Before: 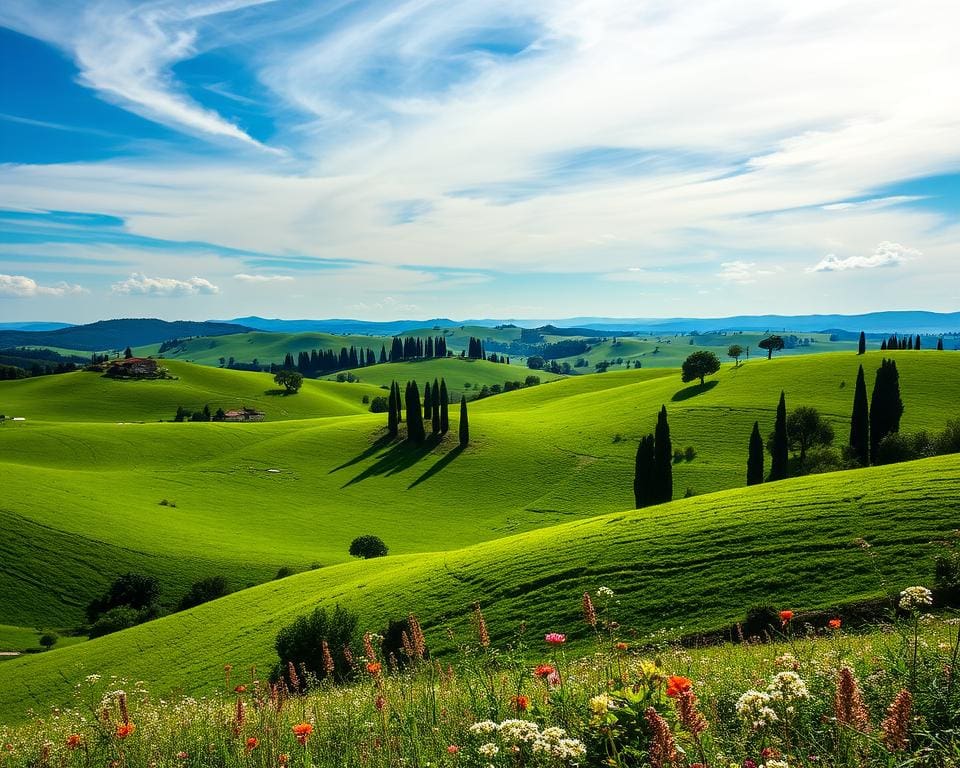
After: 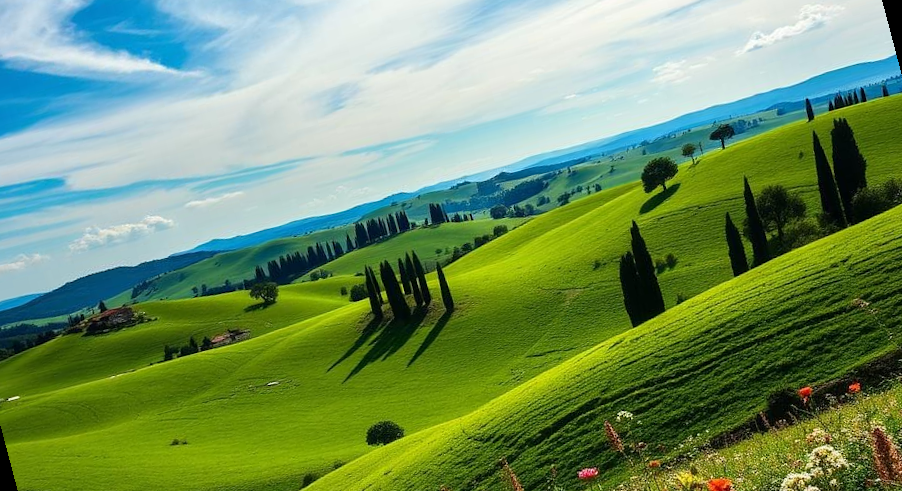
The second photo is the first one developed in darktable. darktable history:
rotate and perspective: rotation -14.8°, crop left 0.1, crop right 0.903, crop top 0.25, crop bottom 0.748
tone equalizer: on, module defaults
